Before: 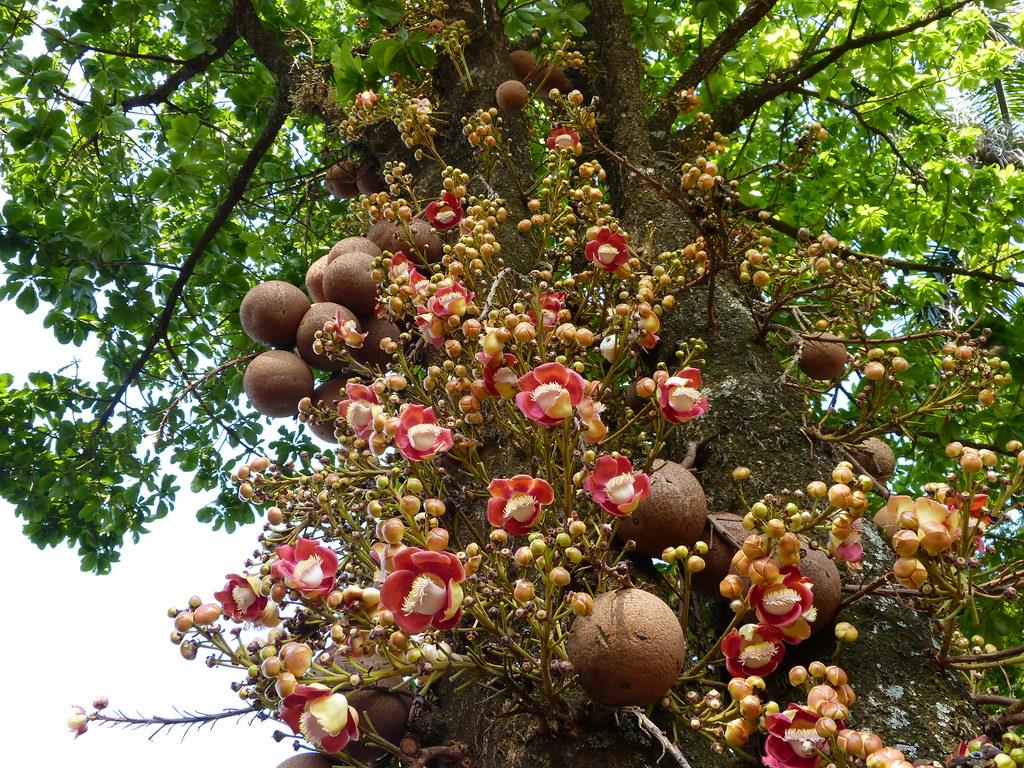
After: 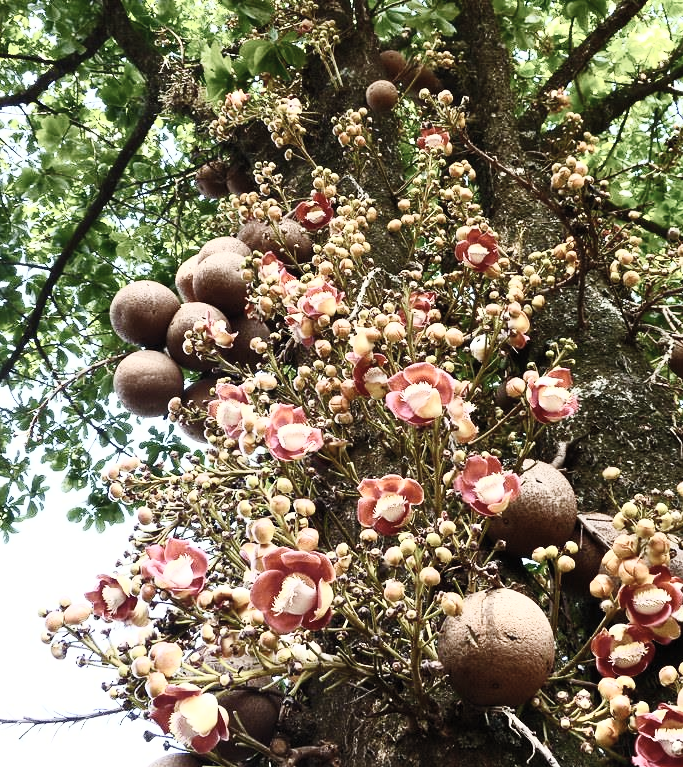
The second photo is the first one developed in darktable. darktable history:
crop and rotate: left 12.699%, right 20.52%
tone curve: curves: ch0 [(0.021, 0) (0.104, 0.052) (0.496, 0.526) (0.737, 0.783) (1, 1)], preserve colors none
contrast brightness saturation: contrast 0.583, brightness 0.576, saturation -0.349
